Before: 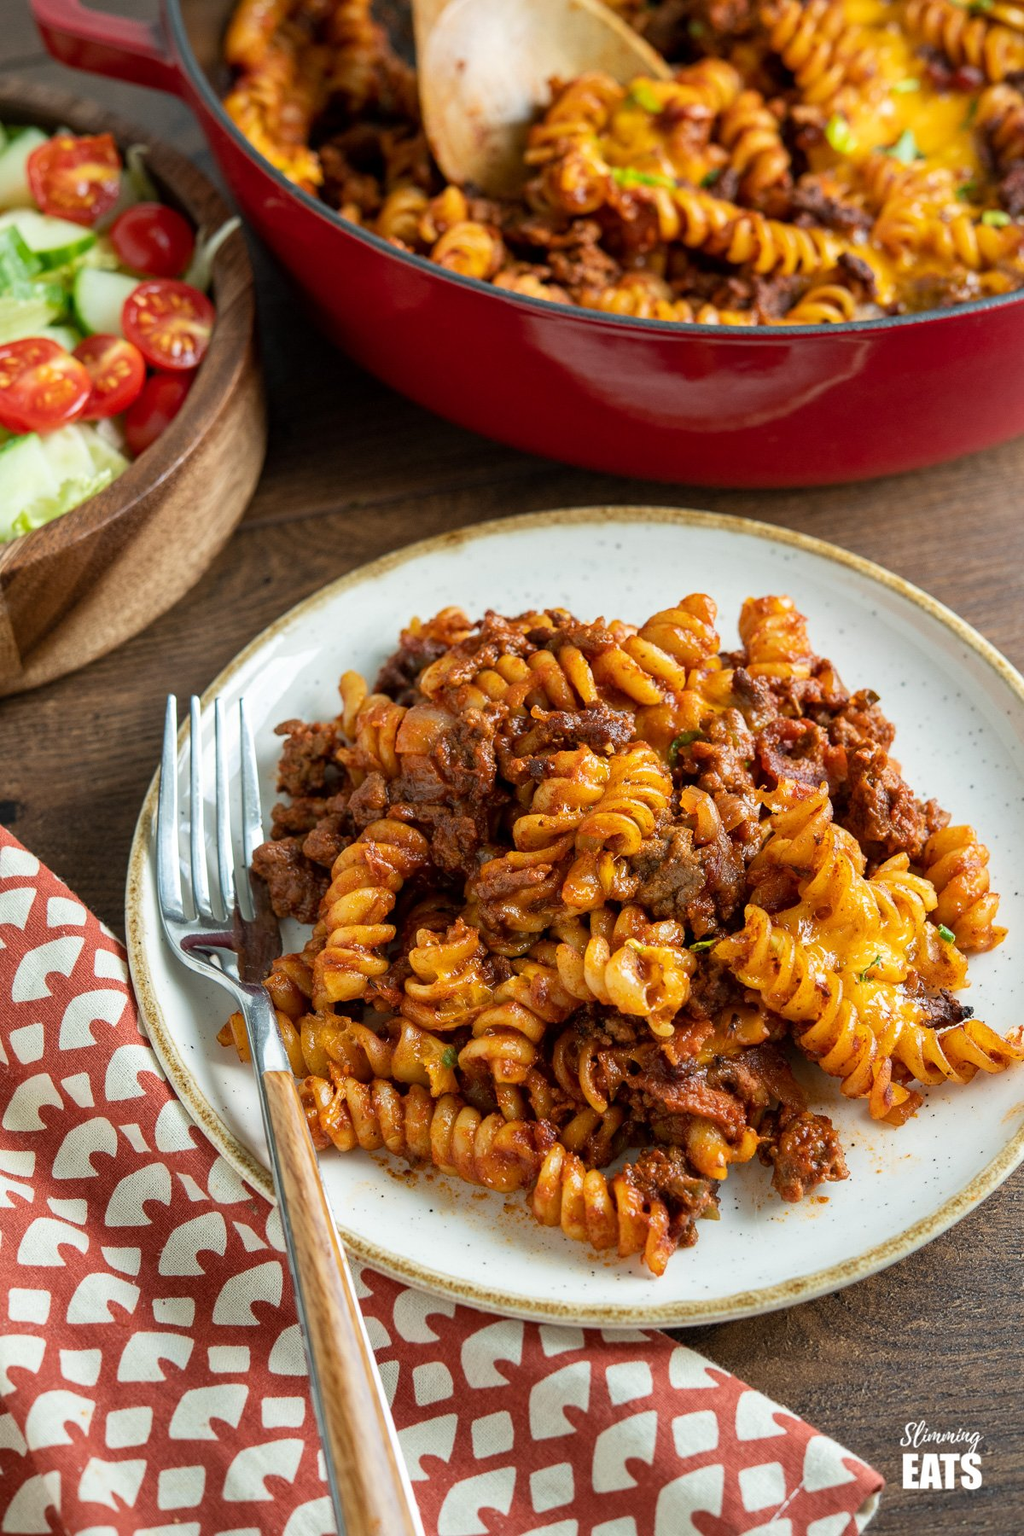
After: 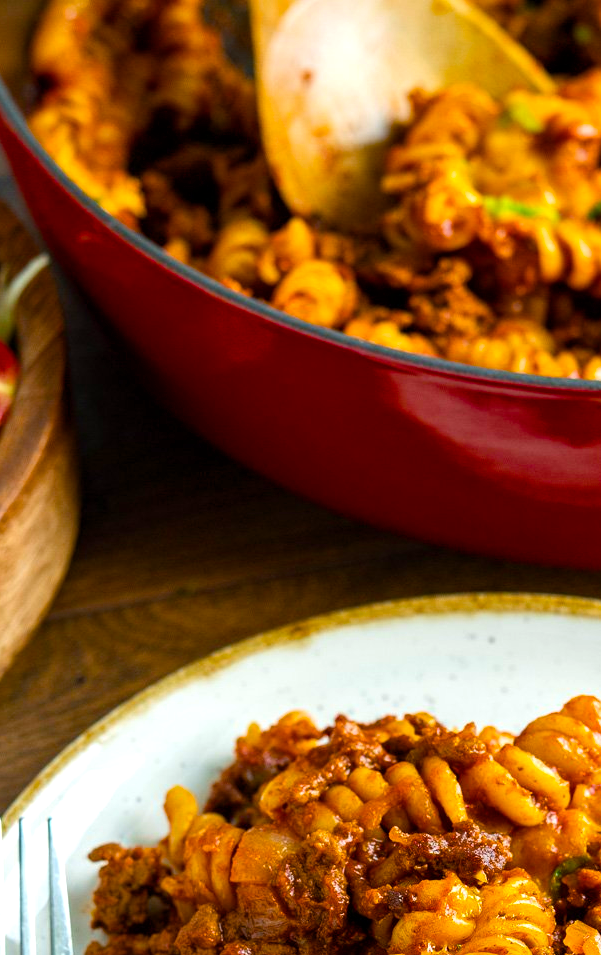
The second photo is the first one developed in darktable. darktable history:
crop: left 19.456%, right 30.405%, bottom 46.944%
color balance rgb: perceptual saturation grading › global saturation 37.027%, perceptual saturation grading › shadows 34.783%, perceptual brilliance grading › highlights 7.821%, perceptual brilliance grading › mid-tones 3.876%, perceptual brilliance grading › shadows 2.116%, global vibrance 20%
